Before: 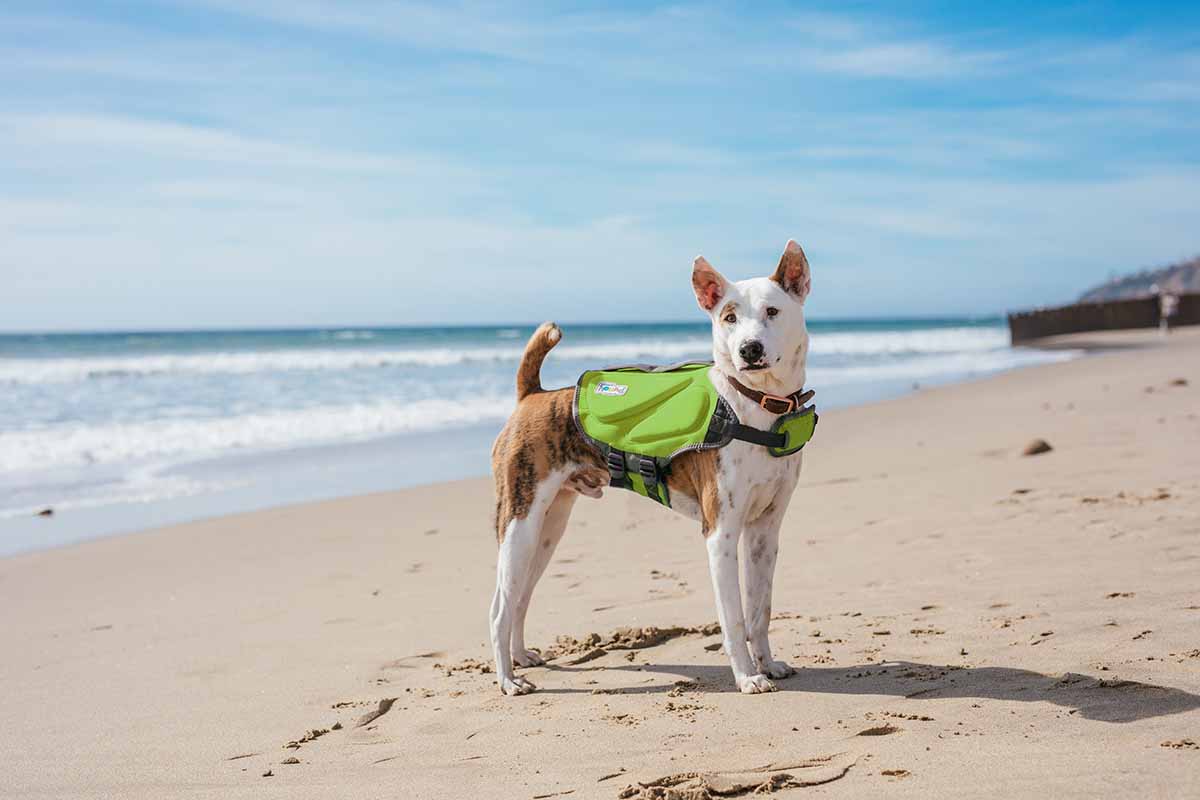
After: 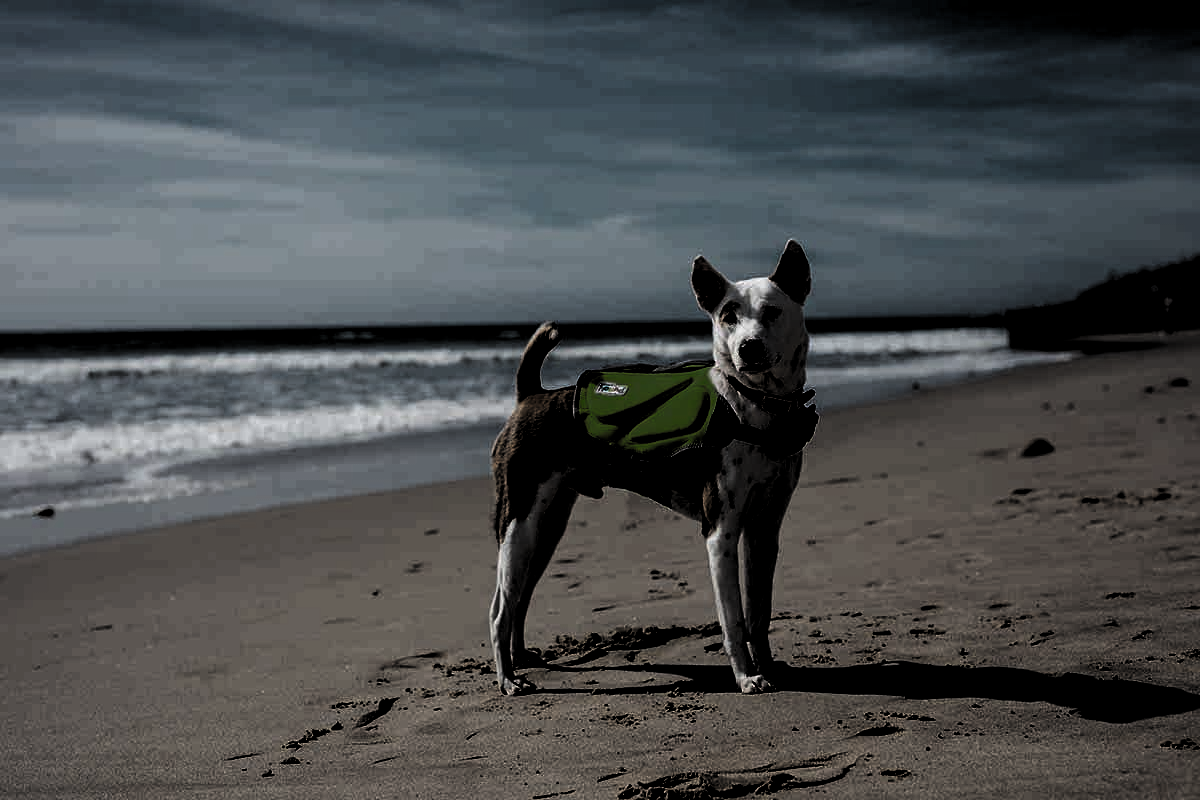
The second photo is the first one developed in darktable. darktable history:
tone curve: curves: ch0 [(0, 0.047) (0.199, 0.263) (0.47, 0.555) (0.805, 0.839) (1, 0.962)], color space Lab, linked channels, preserve colors none
levels: mode automatic, black 8.58%, gray 59.42%, levels [0, 0.445, 1]
color balance rgb: contrast -30%
color zones: curves: ch0 [(0.25, 0.5) (0.347, 0.092) (0.75, 0.5)]; ch1 [(0.25, 0.5) (0.33, 0.51) (0.75, 0.5)]
